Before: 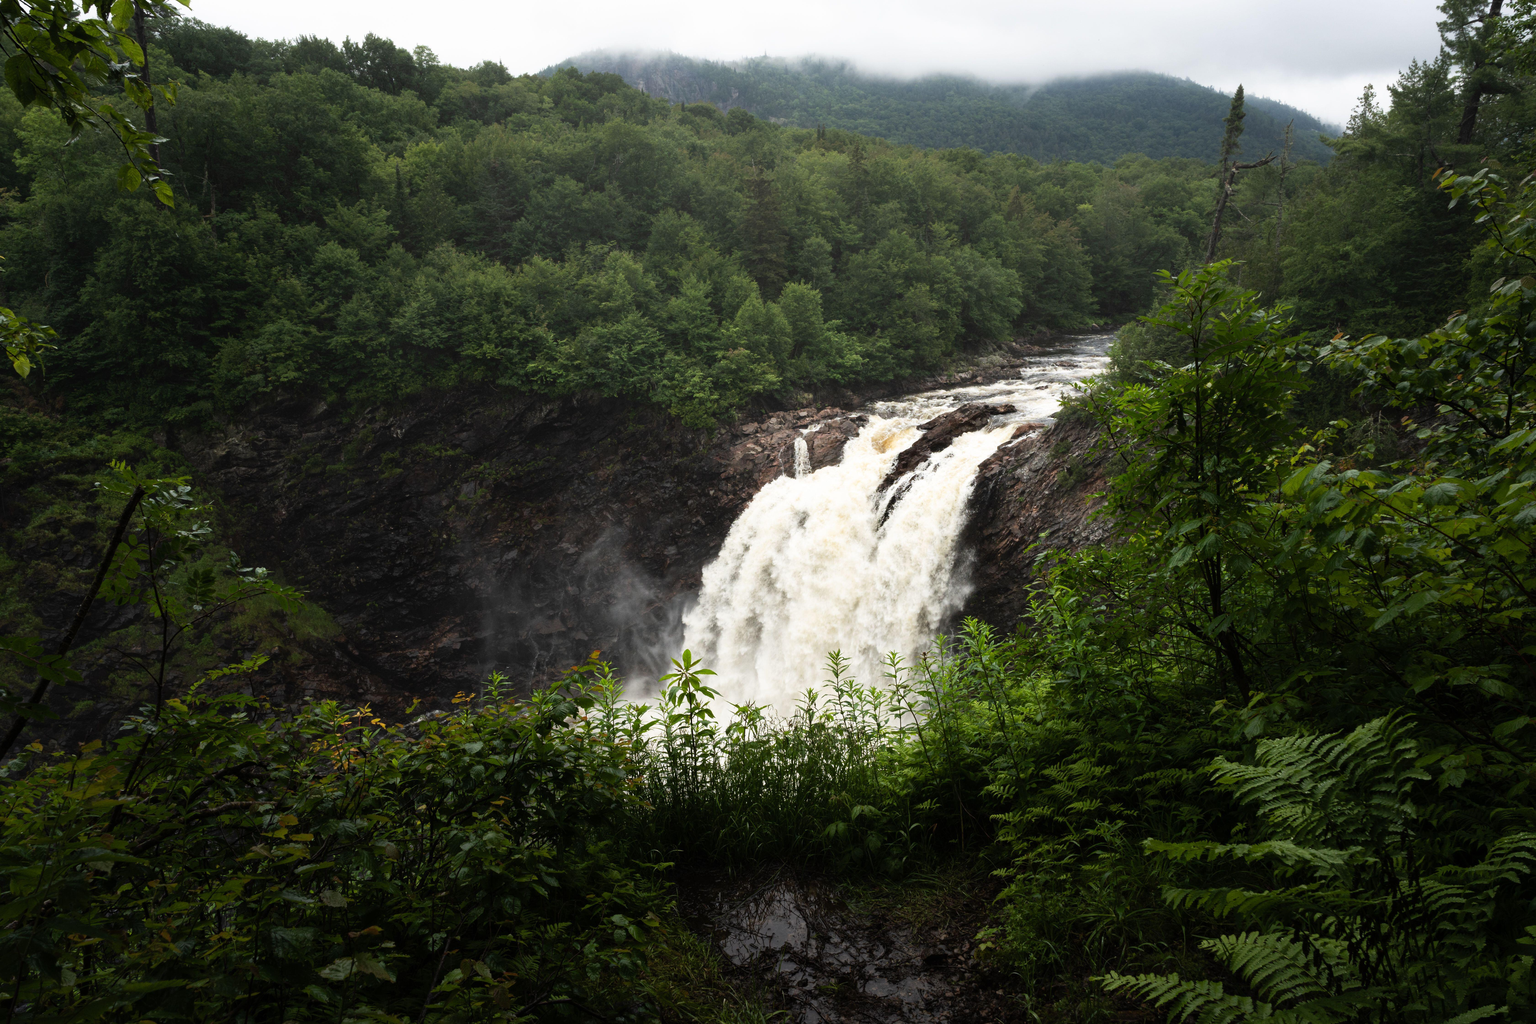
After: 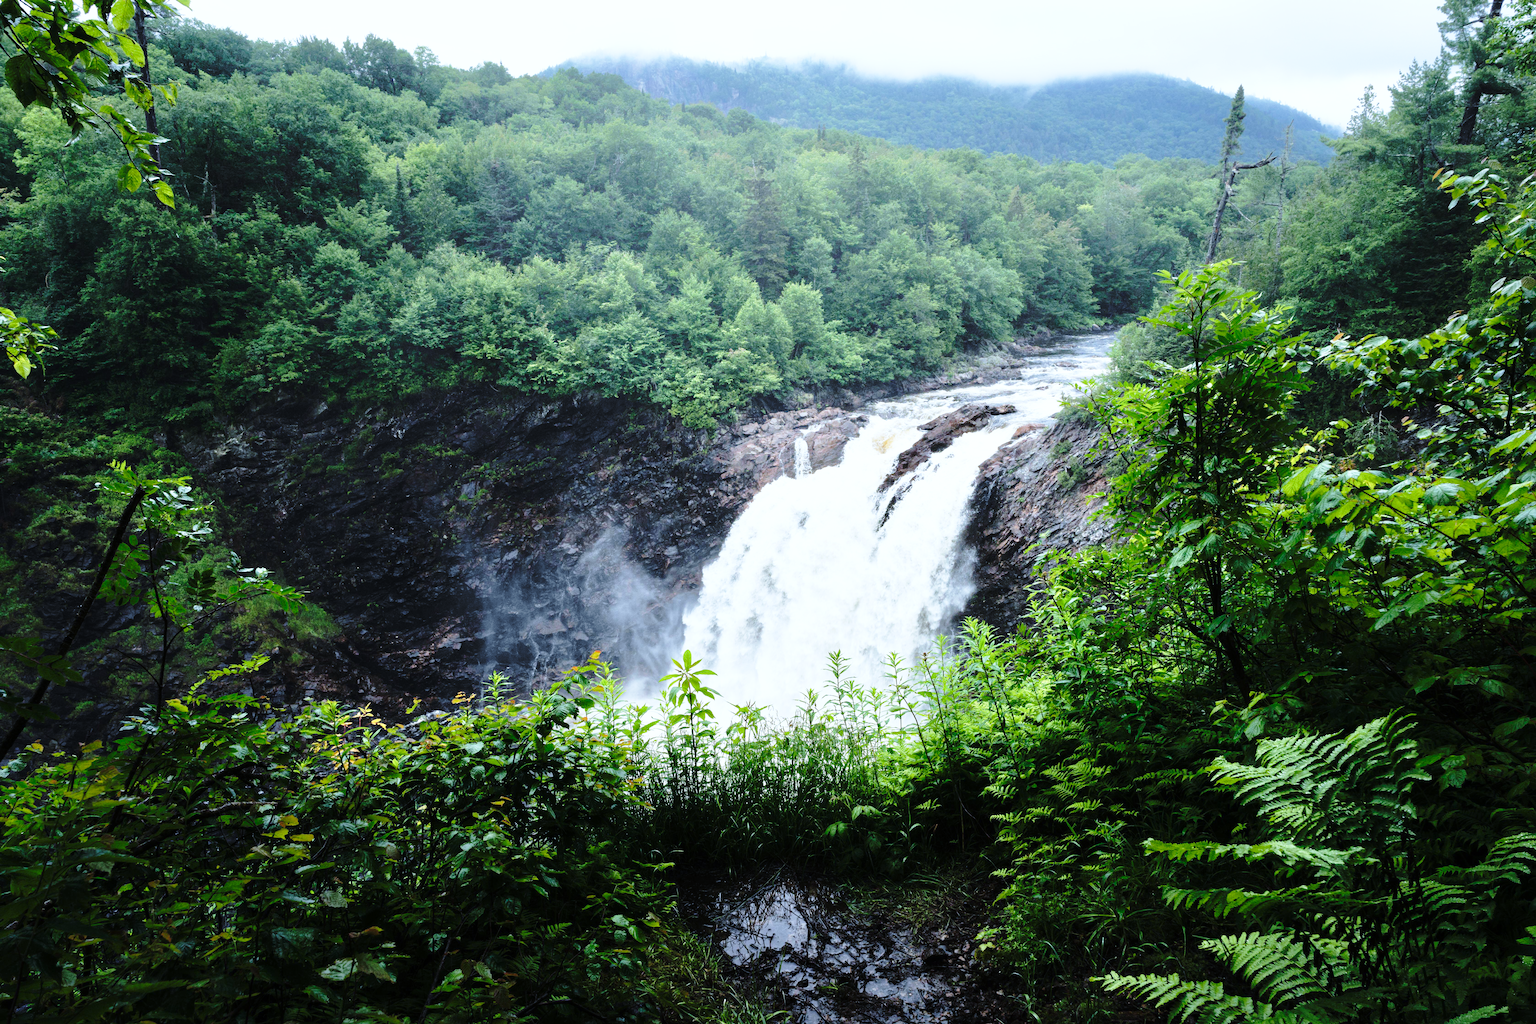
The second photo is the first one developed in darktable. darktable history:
white balance: red 0.926, green 1.003, blue 1.133
tone equalizer: -7 EV 0.15 EV, -6 EV 0.6 EV, -5 EV 1.15 EV, -4 EV 1.33 EV, -3 EV 1.15 EV, -2 EV 0.6 EV, -1 EV 0.15 EV, mask exposure compensation -0.5 EV
base curve: curves: ch0 [(0, 0) (0.032, 0.037) (0.105, 0.228) (0.435, 0.76) (0.856, 0.983) (1, 1)], preserve colors none
color calibration: illuminant custom, x 0.368, y 0.373, temperature 4330.32 K
